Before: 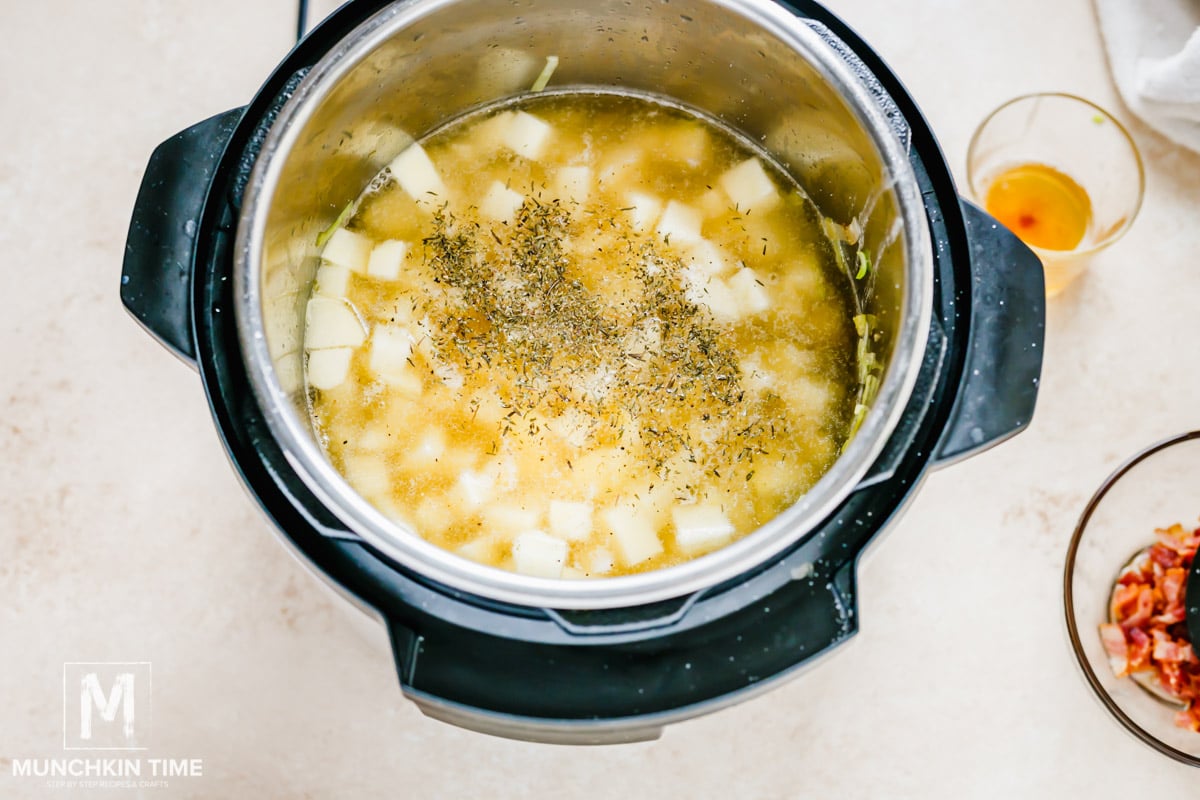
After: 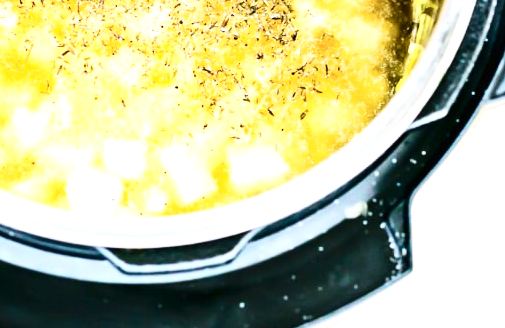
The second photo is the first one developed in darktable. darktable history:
crop: left 37.221%, top 45.169%, right 20.63%, bottom 13.777%
exposure: exposure 0.95 EV, compensate highlight preservation false
contrast brightness saturation: contrast 0.28
